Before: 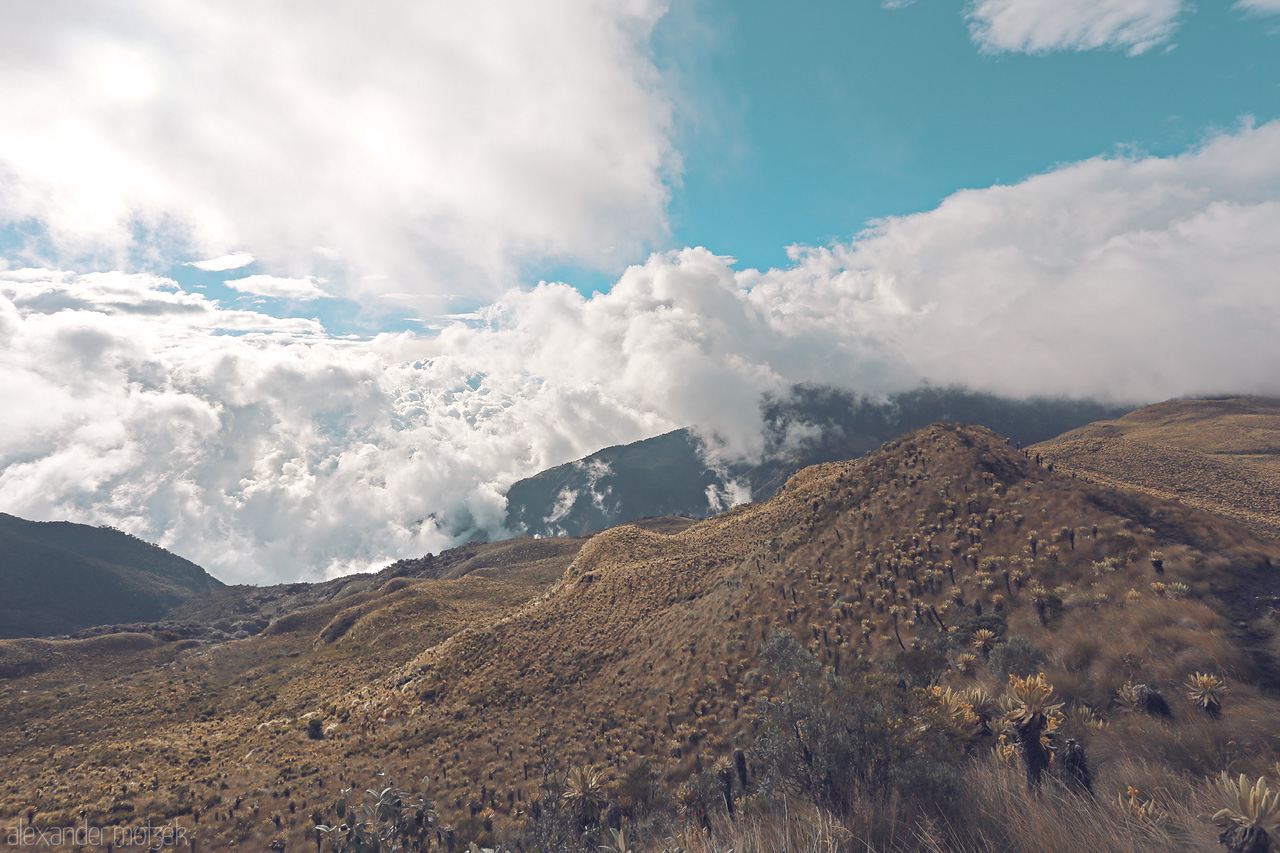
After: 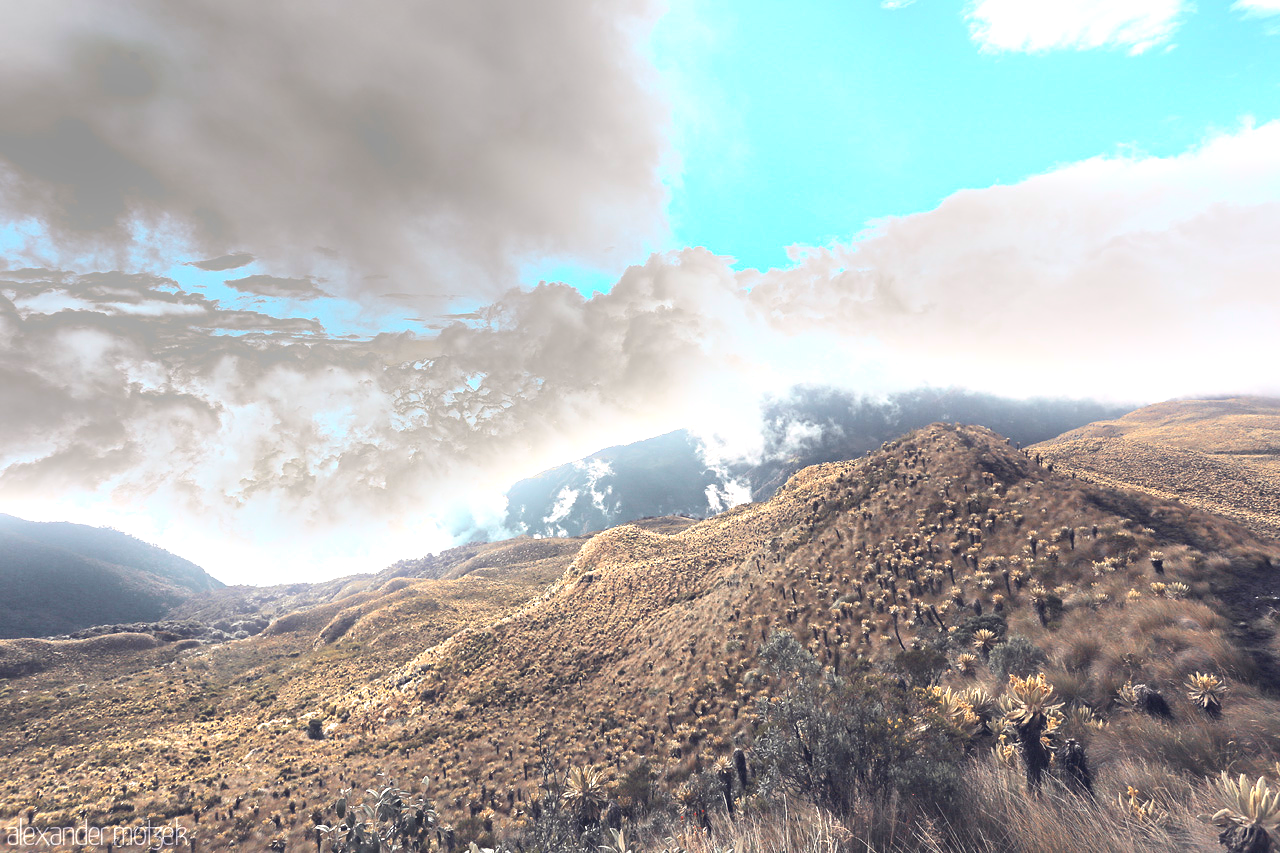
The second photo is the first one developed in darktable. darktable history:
tone equalizer: -8 EV -1.08 EV, -7 EV -1.01 EV, -6 EV -0.867 EV, -5 EV -0.578 EV, -3 EV 0.578 EV, -2 EV 0.867 EV, -1 EV 1.01 EV, +0 EV 1.08 EV, edges refinement/feathering 500, mask exposure compensation -1.57 EV, preserve details no
bloom: size 9%, threshold 100%, strength 7%
exposure: black level correction 0, exposure 0.7 EV, compensate exposure bias true, compensate highlight preservation false
